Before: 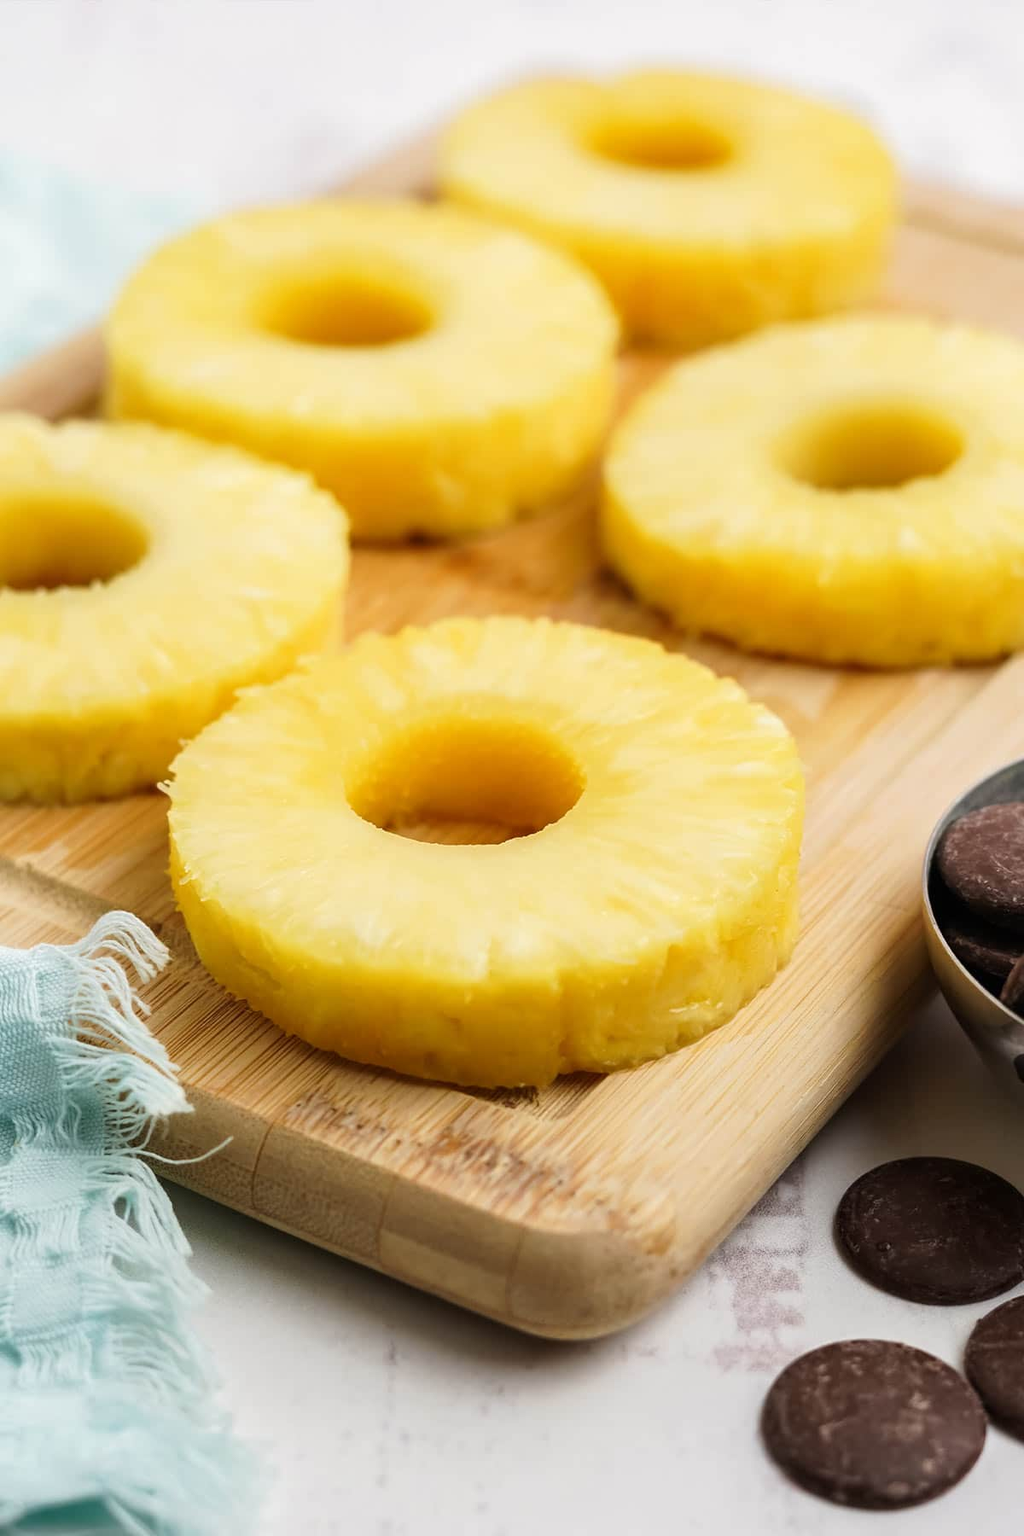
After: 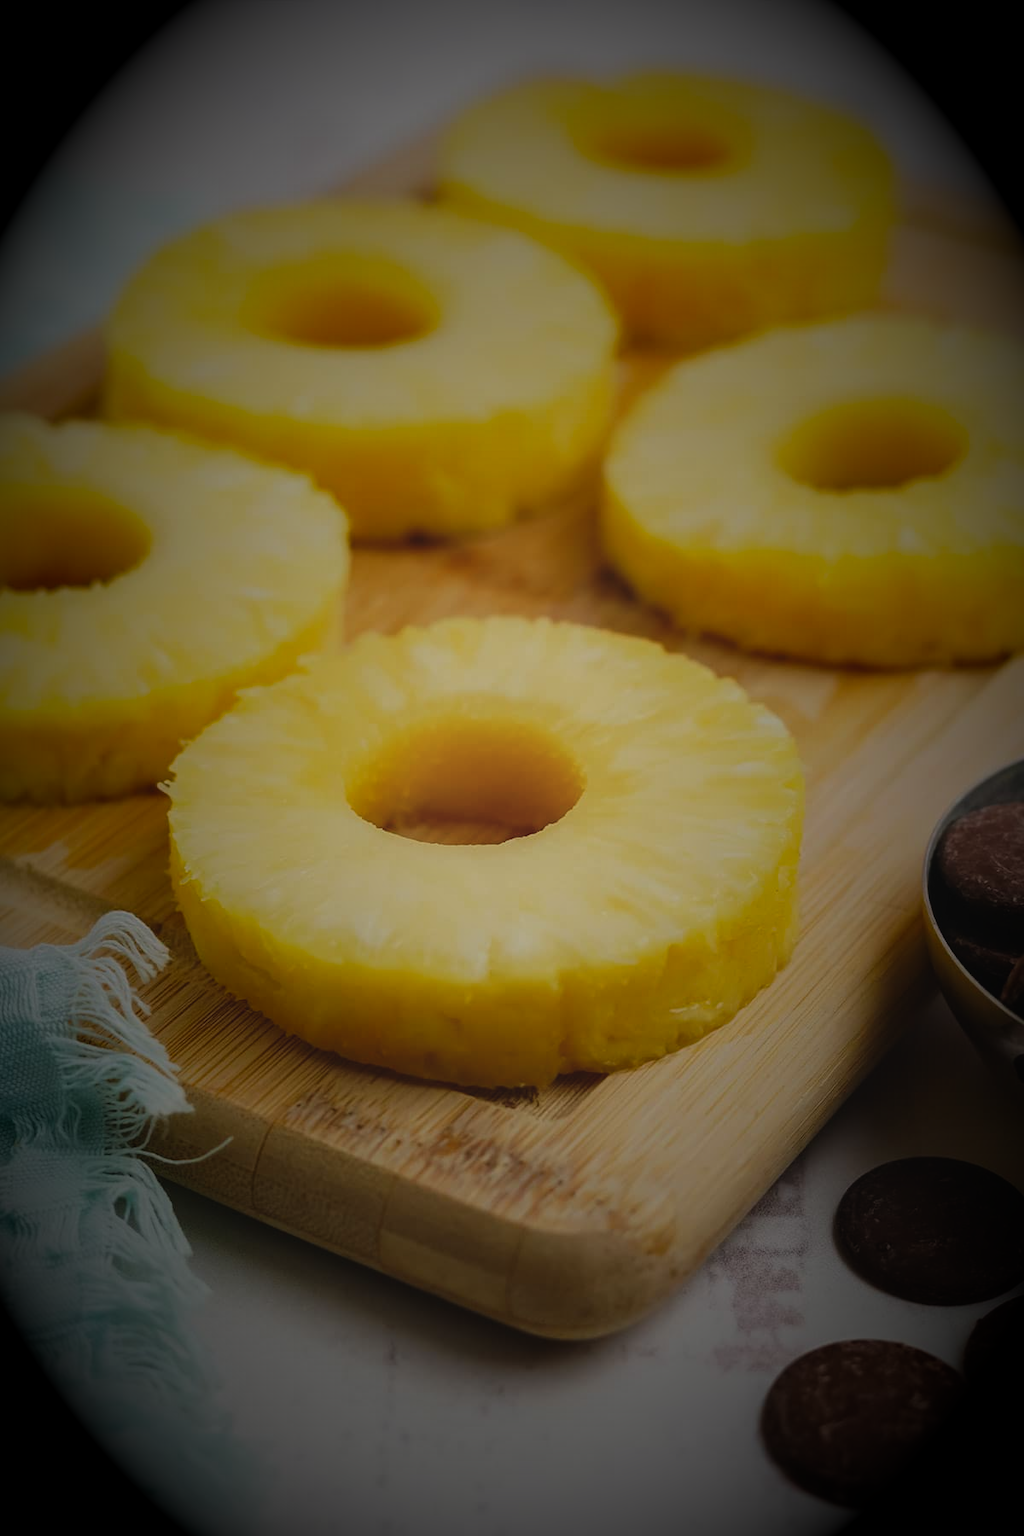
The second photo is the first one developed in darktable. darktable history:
exposure: black level correction -0.016, exposure -1.018 EV, compensate highlight preservation false
vignetting: fall-off start 15.9%, fall-off radius 100%, brightness -1, saturation 0.5, width/height ratio 0.719
